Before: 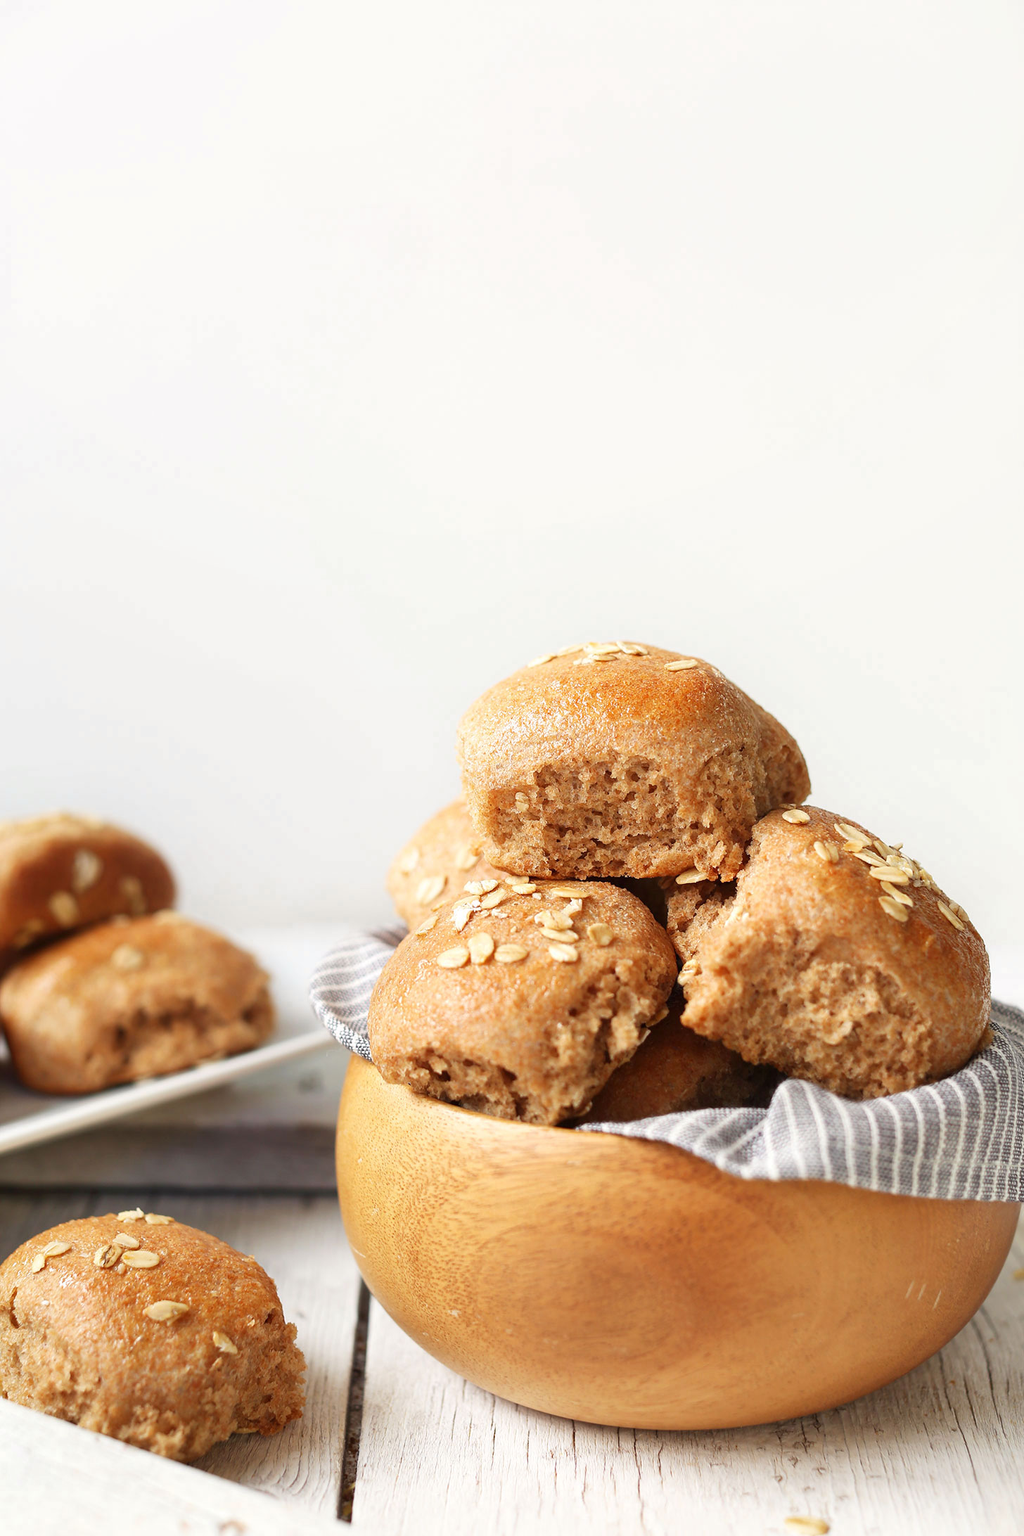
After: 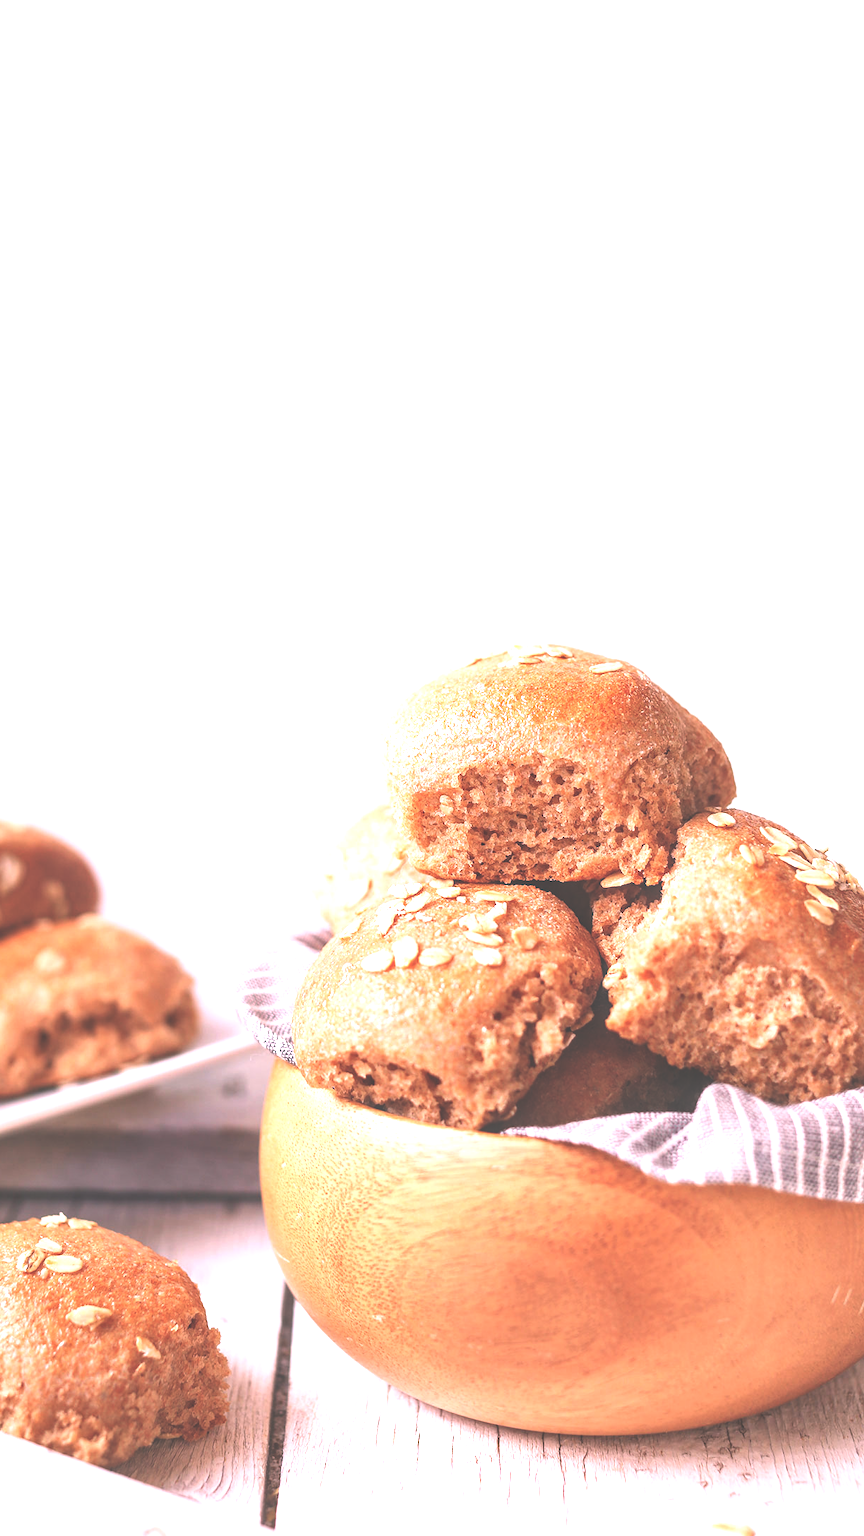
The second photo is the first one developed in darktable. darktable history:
exposure: black level correction -0.071, exposure 0.5 EV, compensate highlight preservation false
crop: left 7.598%, right 7.873%
white balance: red 1.188, blue 1.11
local contrast: highlights 40%, shadows 60%, detail 136%, midtone range 0.514
